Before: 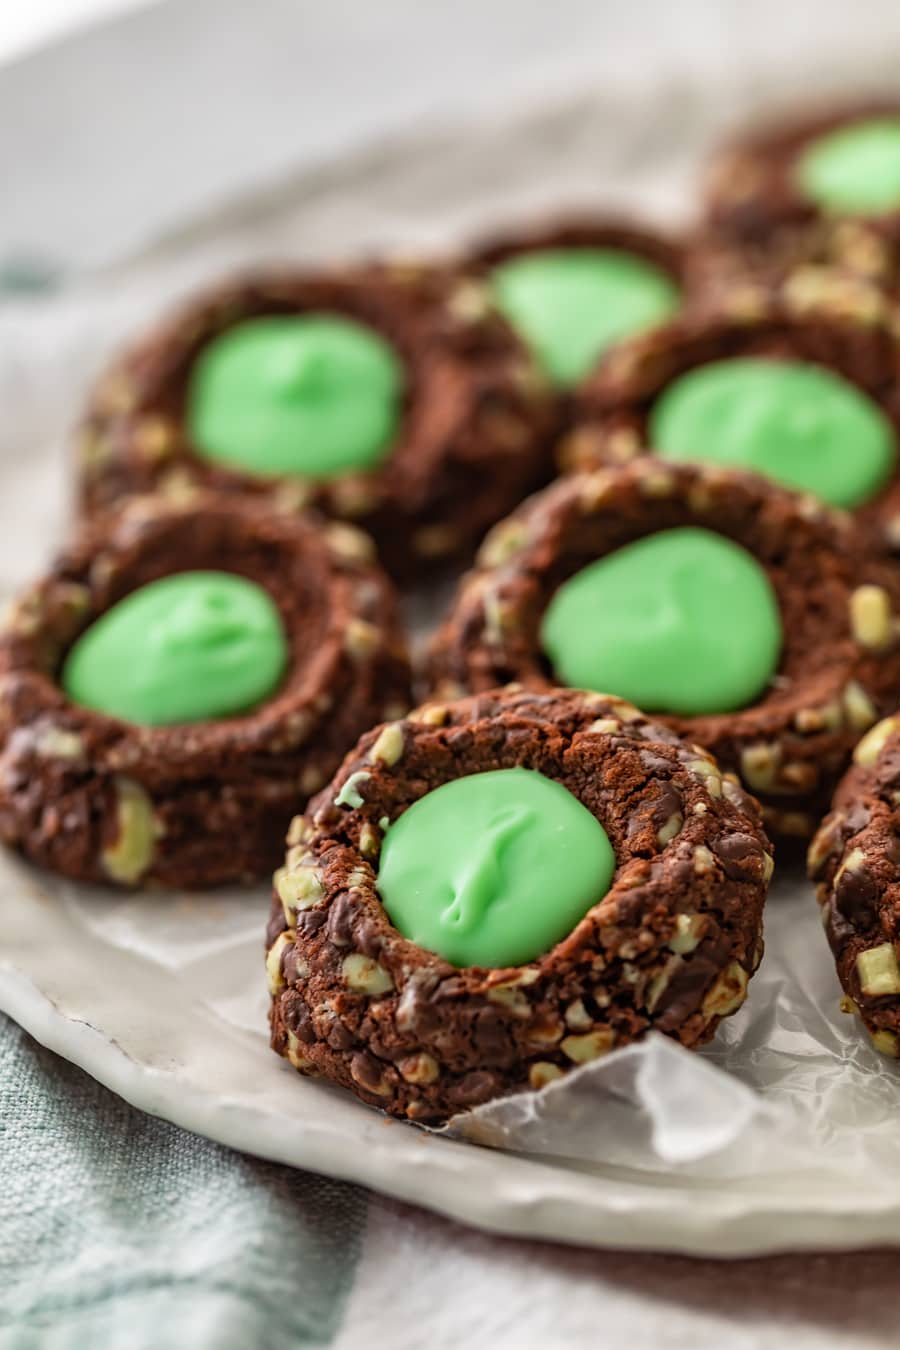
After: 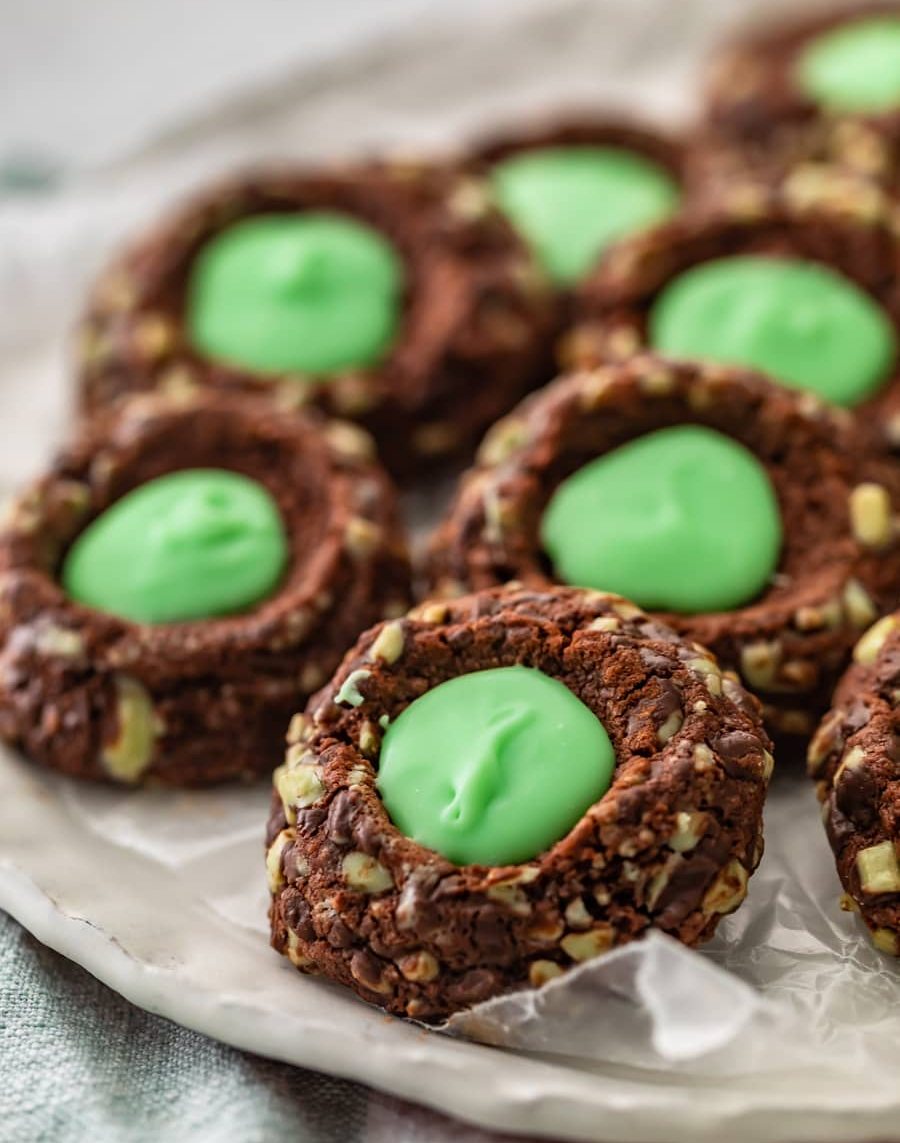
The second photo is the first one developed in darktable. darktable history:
crop: top 7.571%, bottom 7.732%
